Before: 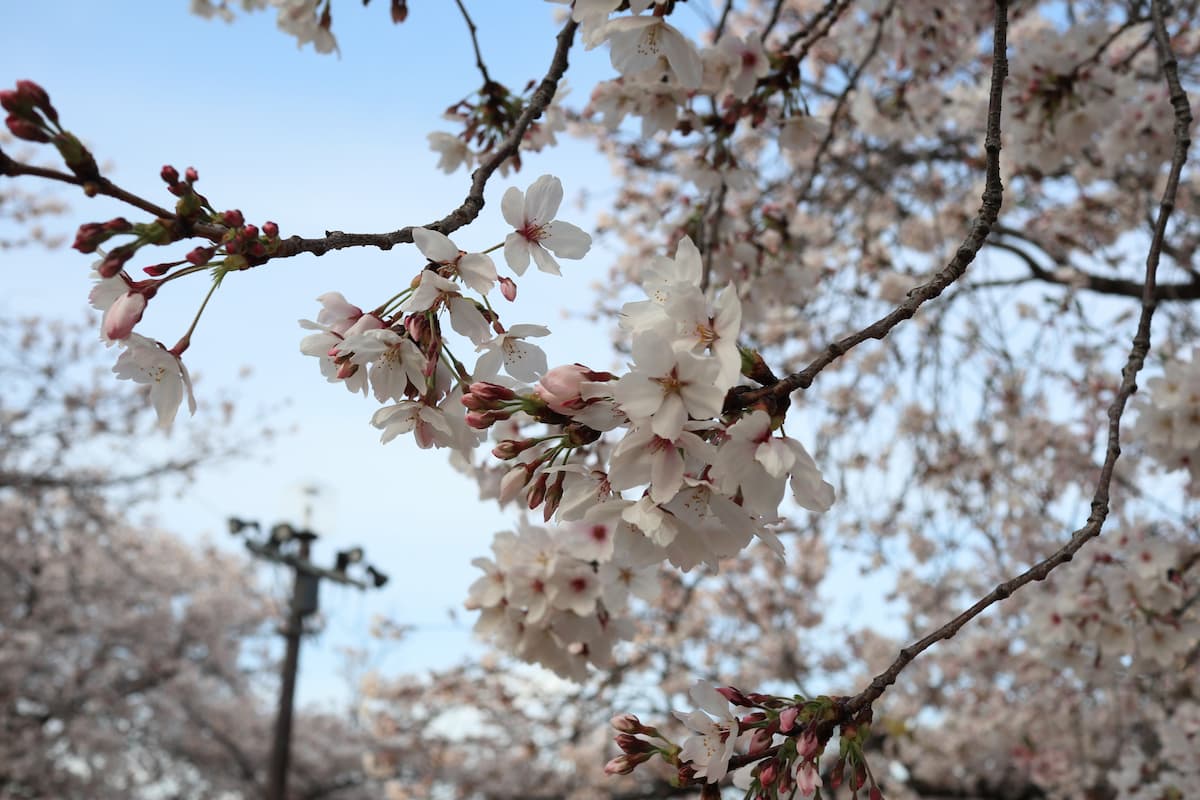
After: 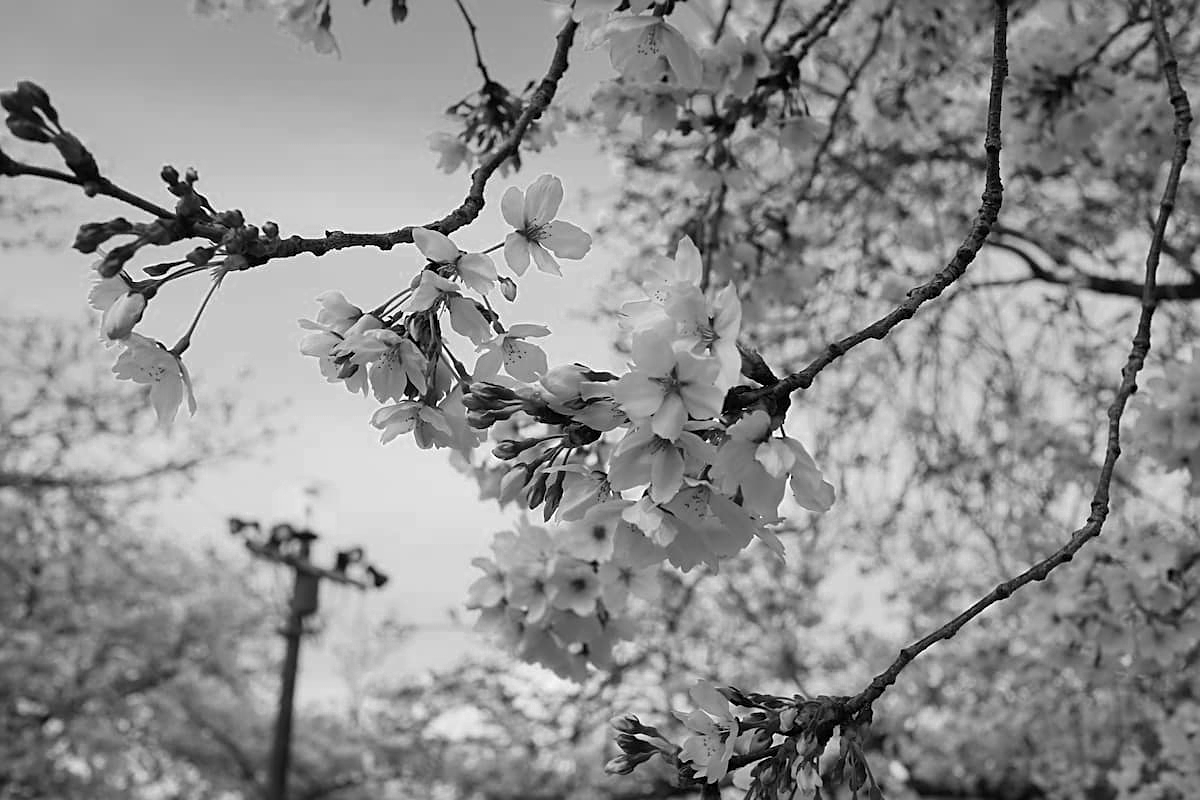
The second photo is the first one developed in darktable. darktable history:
sharpen: on, module defaults
color zones: curves: ch0 [(0.002, 0.593) (0.143, 0.417) (0.285, 0.541) (0.455, 0.289) (0.608, 0.327) (0.727, 0.283) (0.869, 0.571) (1, 0.603)]; ch1 [(0, 0) (0.143, 0) (0.286, 0) (0.429, 0) (0.571, 0) (0.714, 0) (0.857, 0)]
